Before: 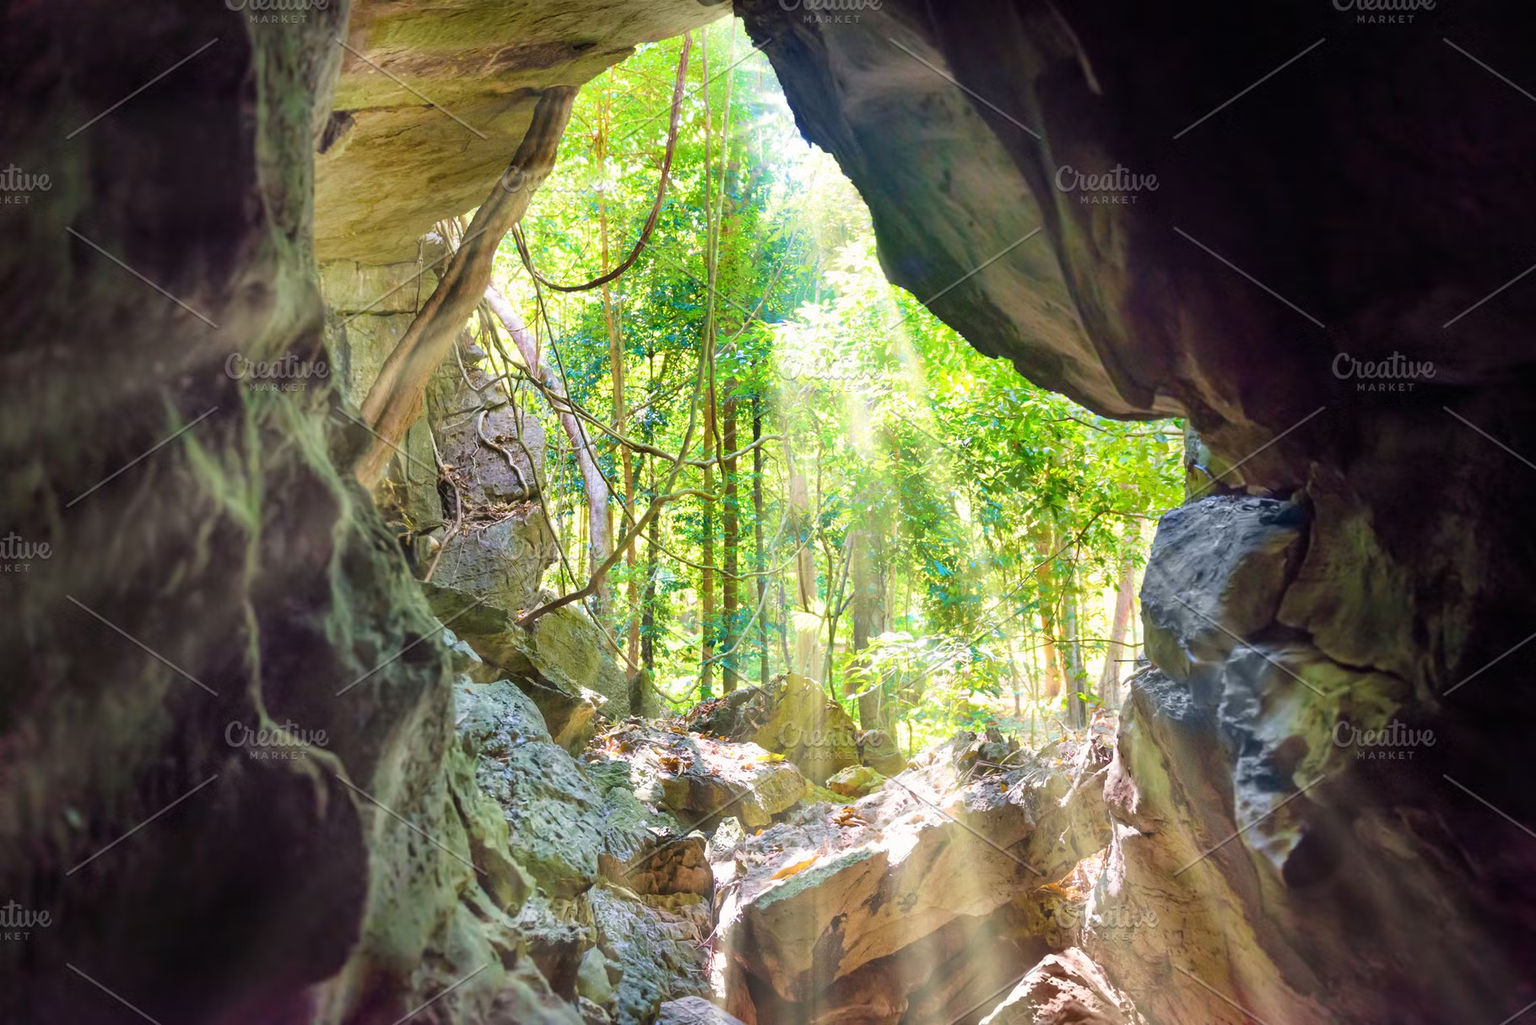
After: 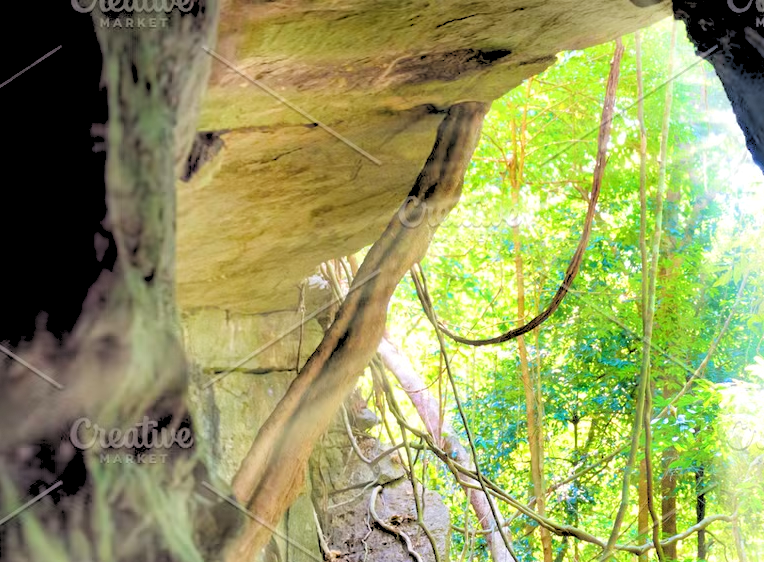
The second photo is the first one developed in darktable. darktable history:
crop and rotate: left 10.817%, top 0.062%, right 47.194%, bottom 53.626%
rgb levels: levels [[0.027, 0.429, 0.996], [0, 0.5, 1], [0, 0.5, 1]]
levels: levels [0.026, 0.507, 0.987]
